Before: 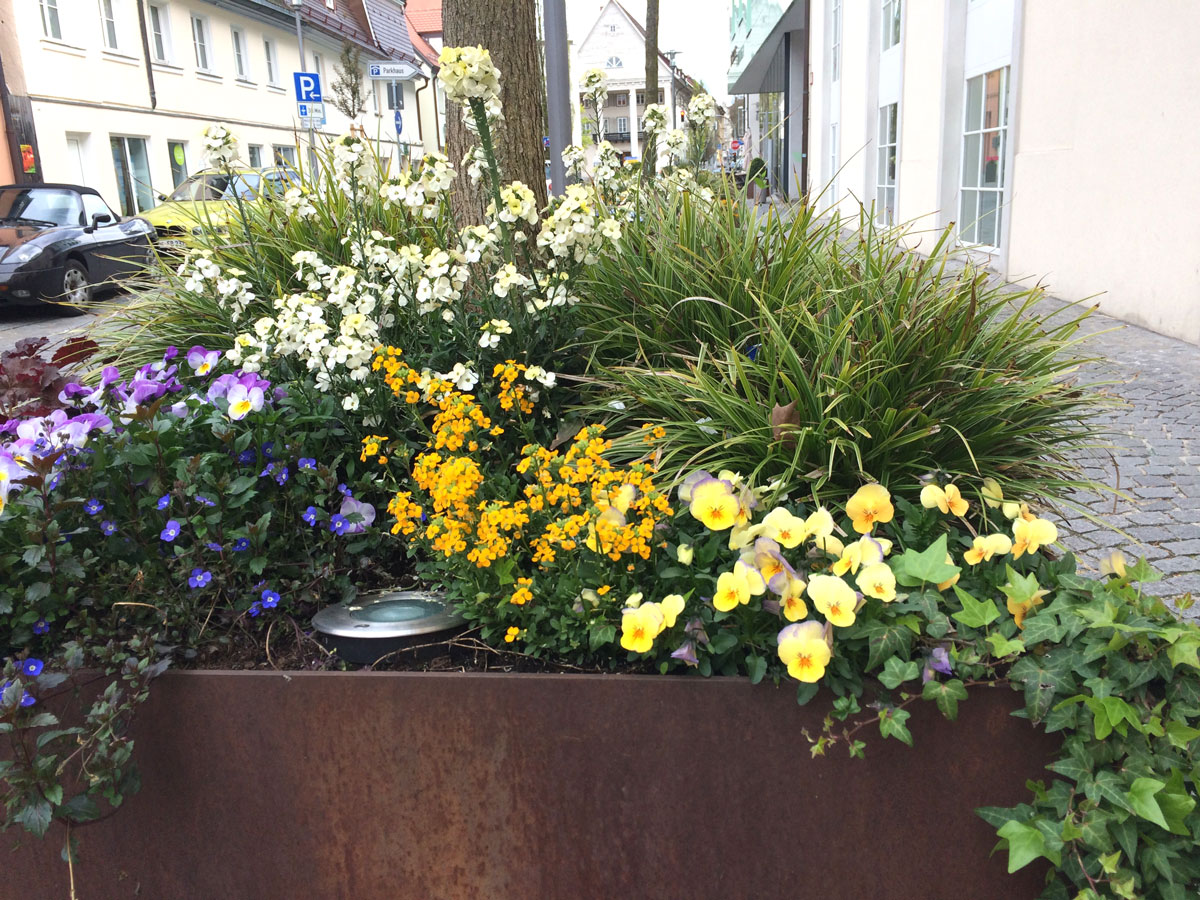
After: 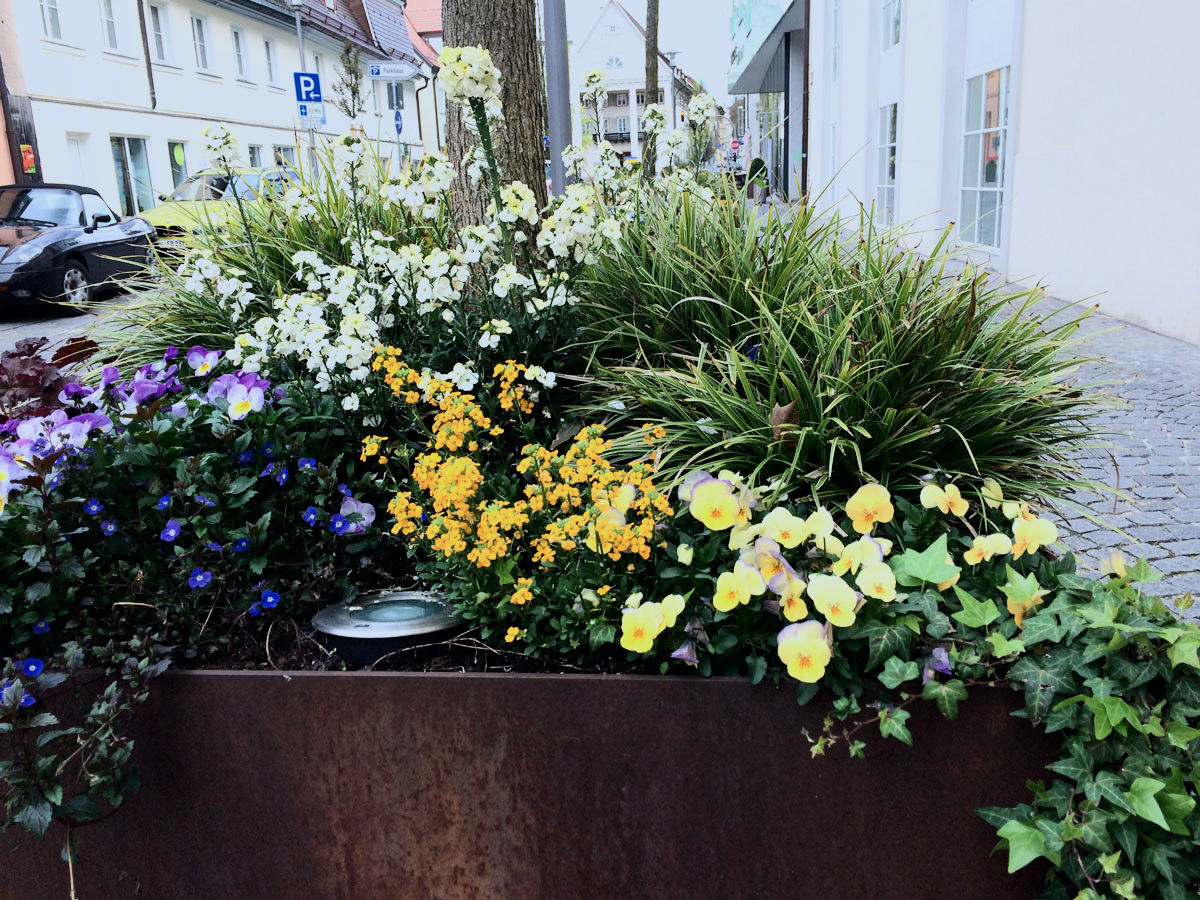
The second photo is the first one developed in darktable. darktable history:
filmic rgb: black relative exposure -6.15 EV, white relative exposure 6.96 EV, hardness 2.23, color science v6 (2022)
color calibration: x 0.37, y 0.377, temperature 4289.93 K
contrast brightness saturation: contrast 0.28
